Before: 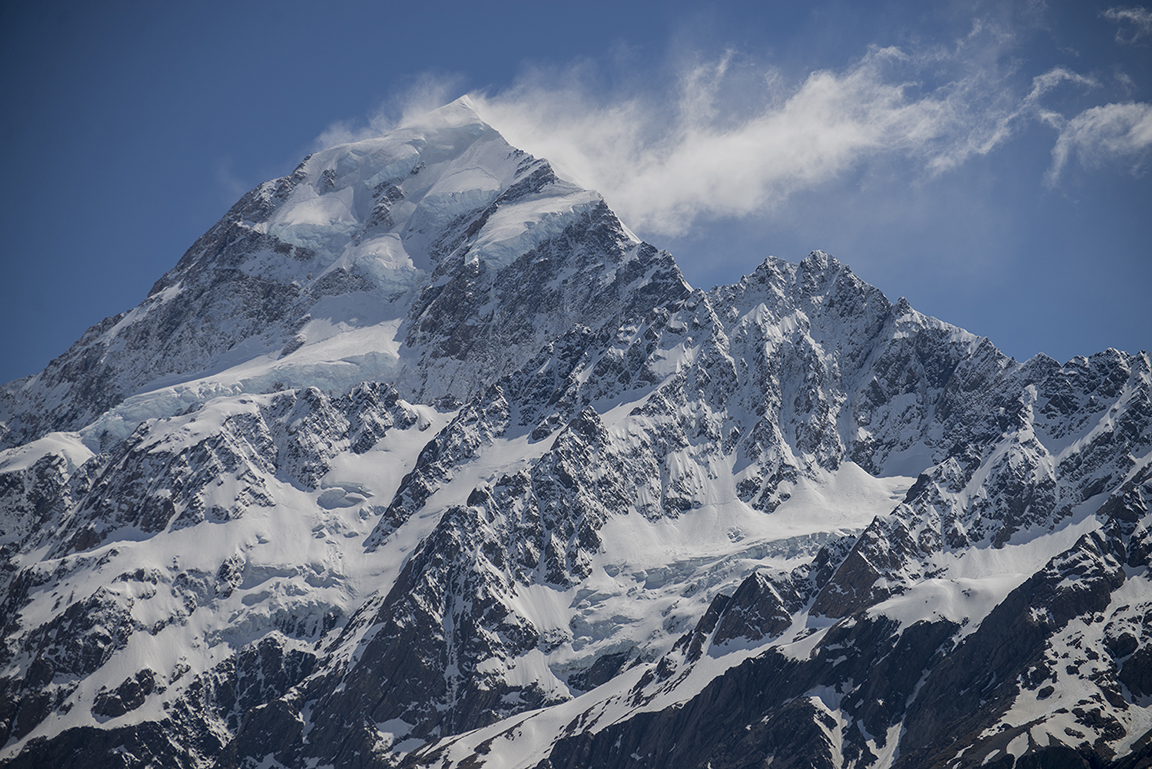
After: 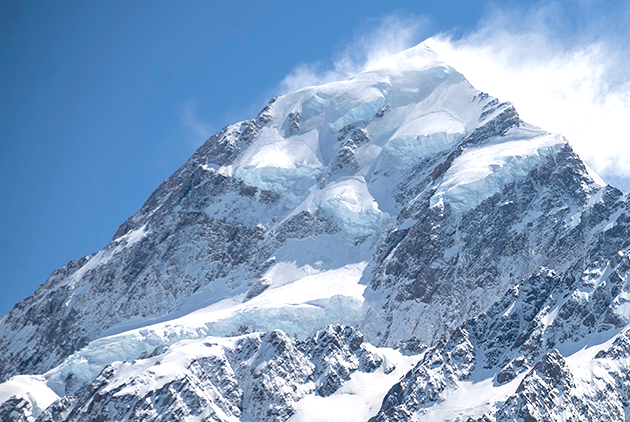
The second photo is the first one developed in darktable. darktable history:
crop and rotate: left 3.047%, top 7.509%, right 42.236%, bottom 37.598%
exposure: black level correction 0, exposure 1.1 EV, compensate exposure bias true, compensate highlight preservation false
